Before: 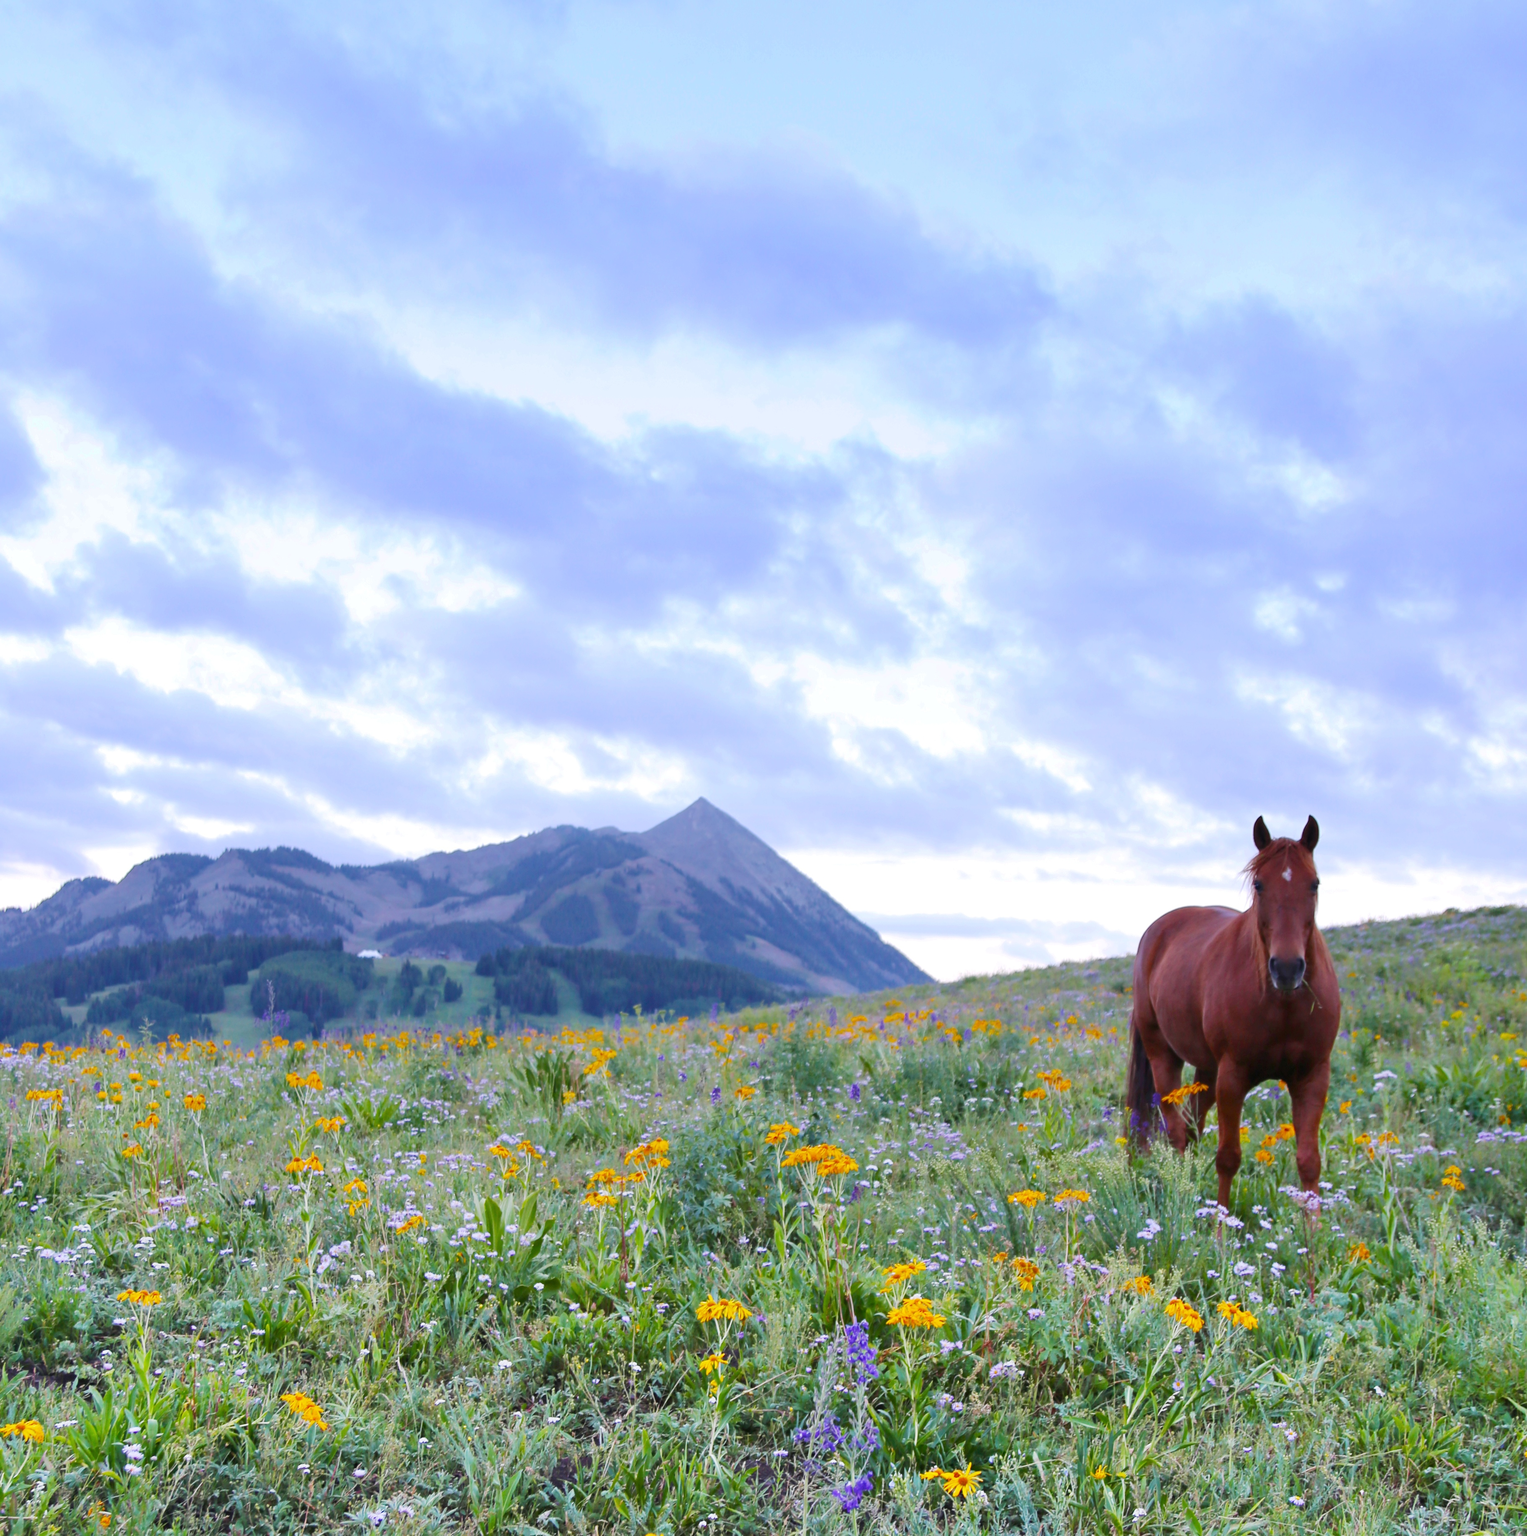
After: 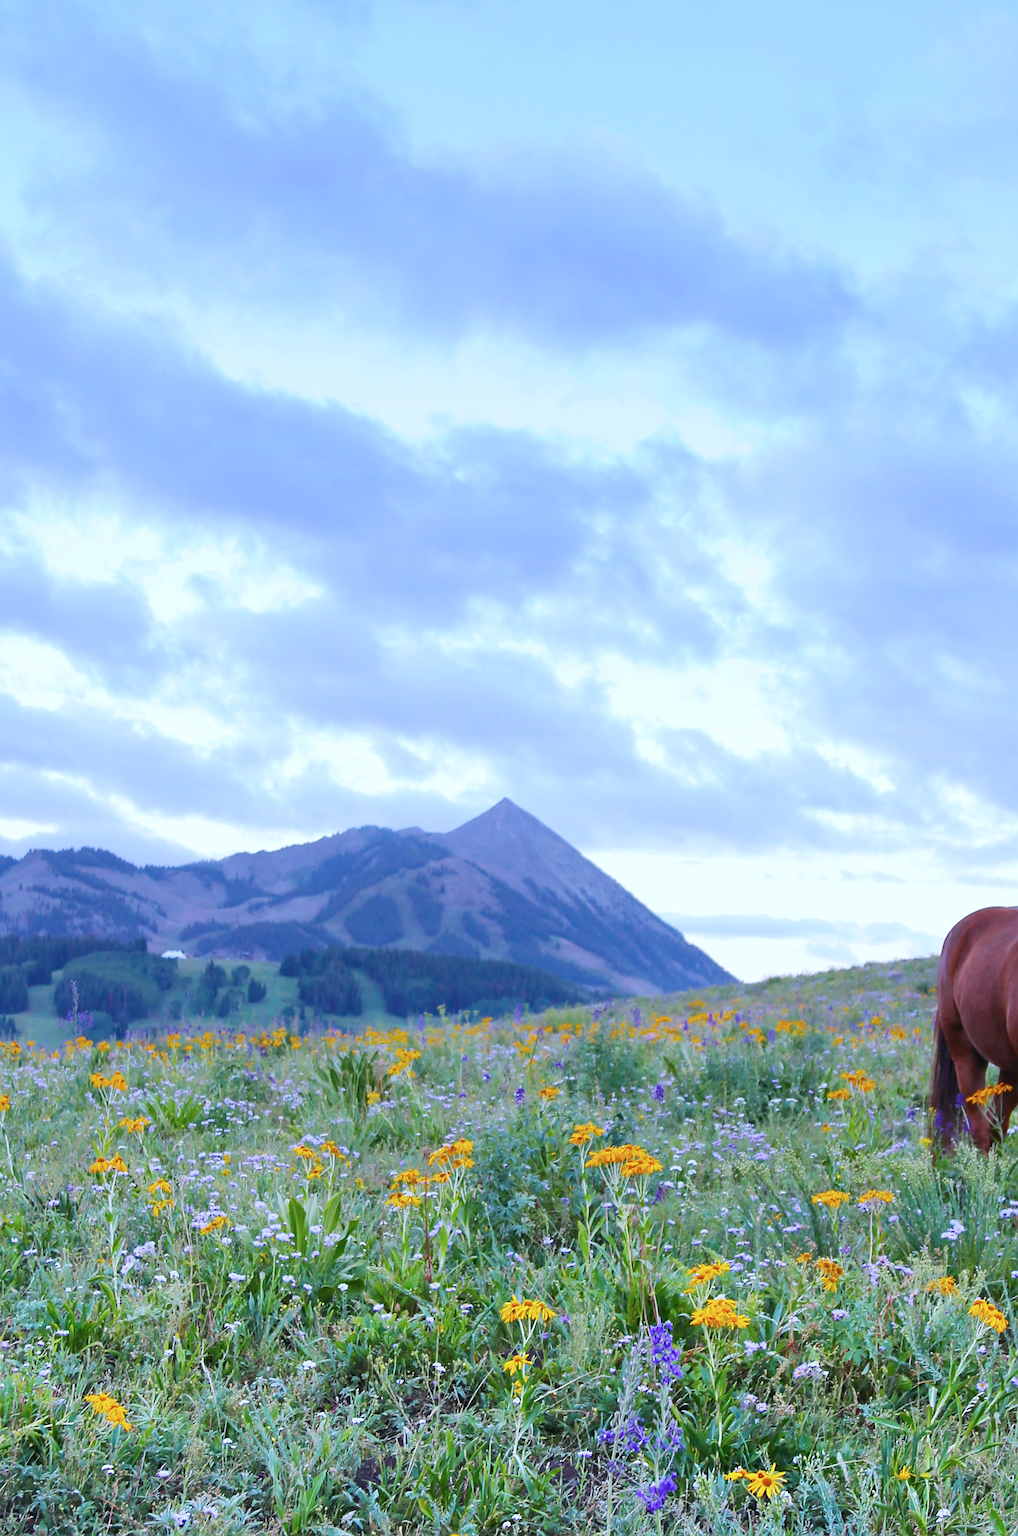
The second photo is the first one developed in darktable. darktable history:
color calibration: x 0.371, y 0.377, temperature 4297.57 K
crop and rotate: left 12.861%, right 20.453%
sharpen: on, module defaults
